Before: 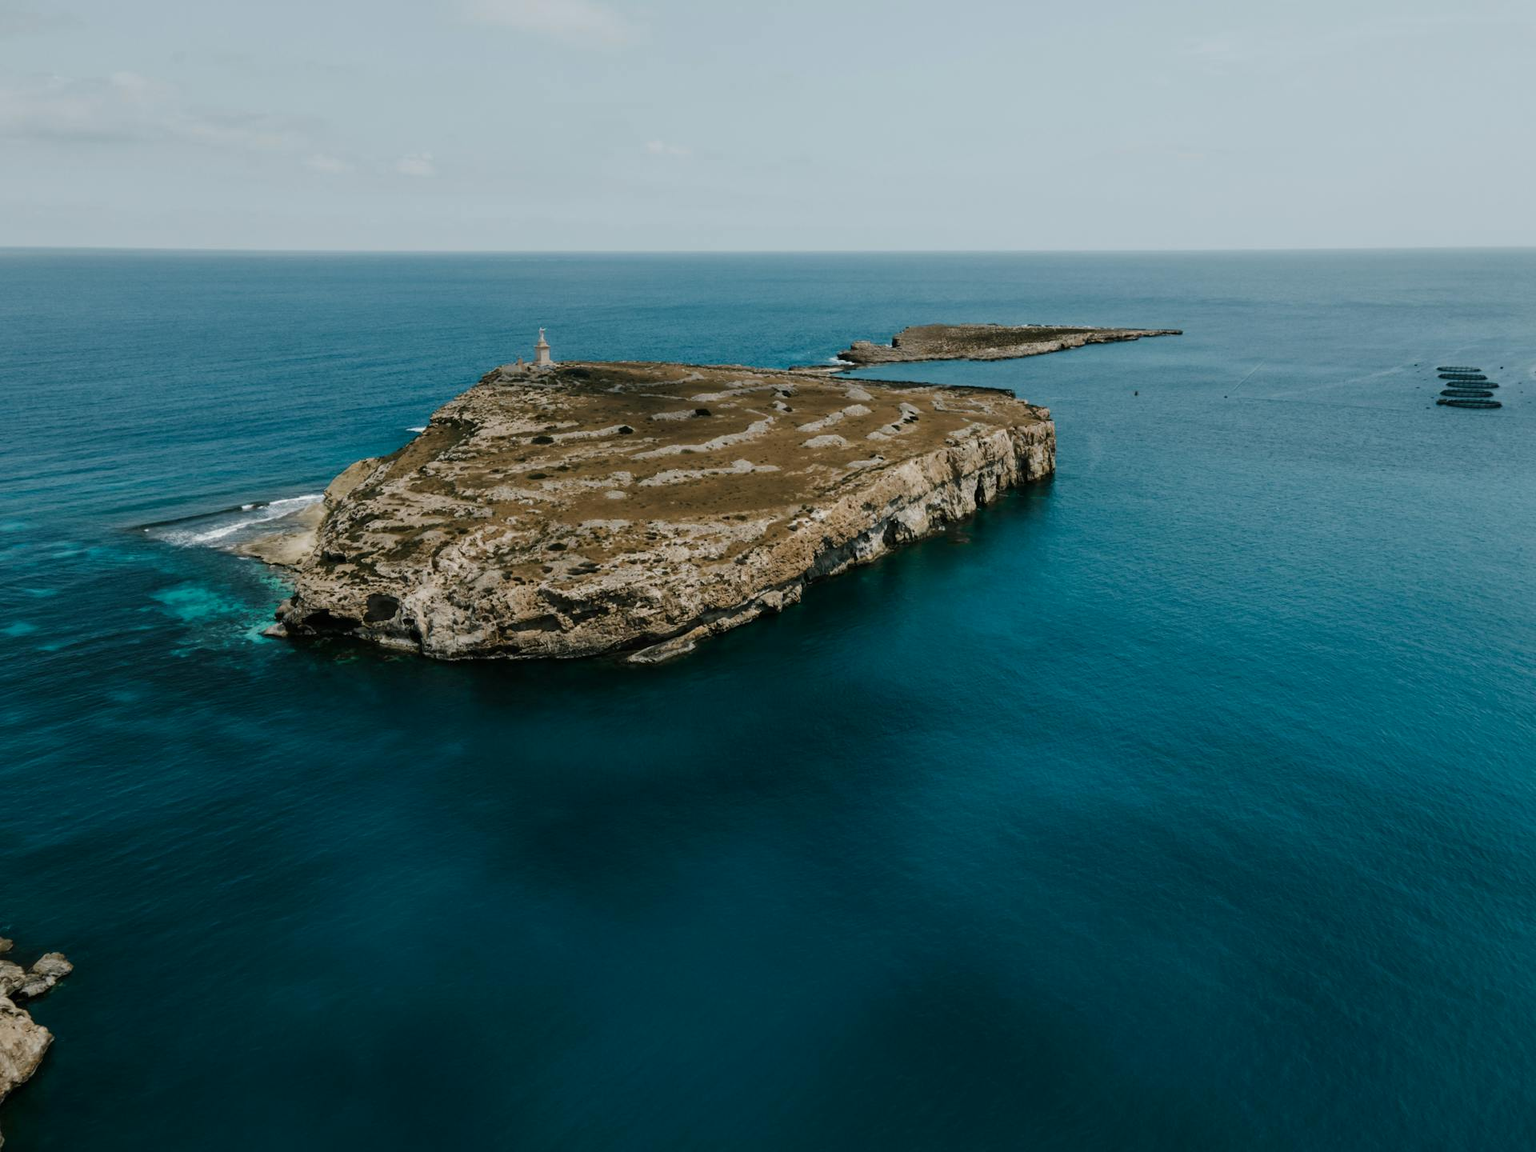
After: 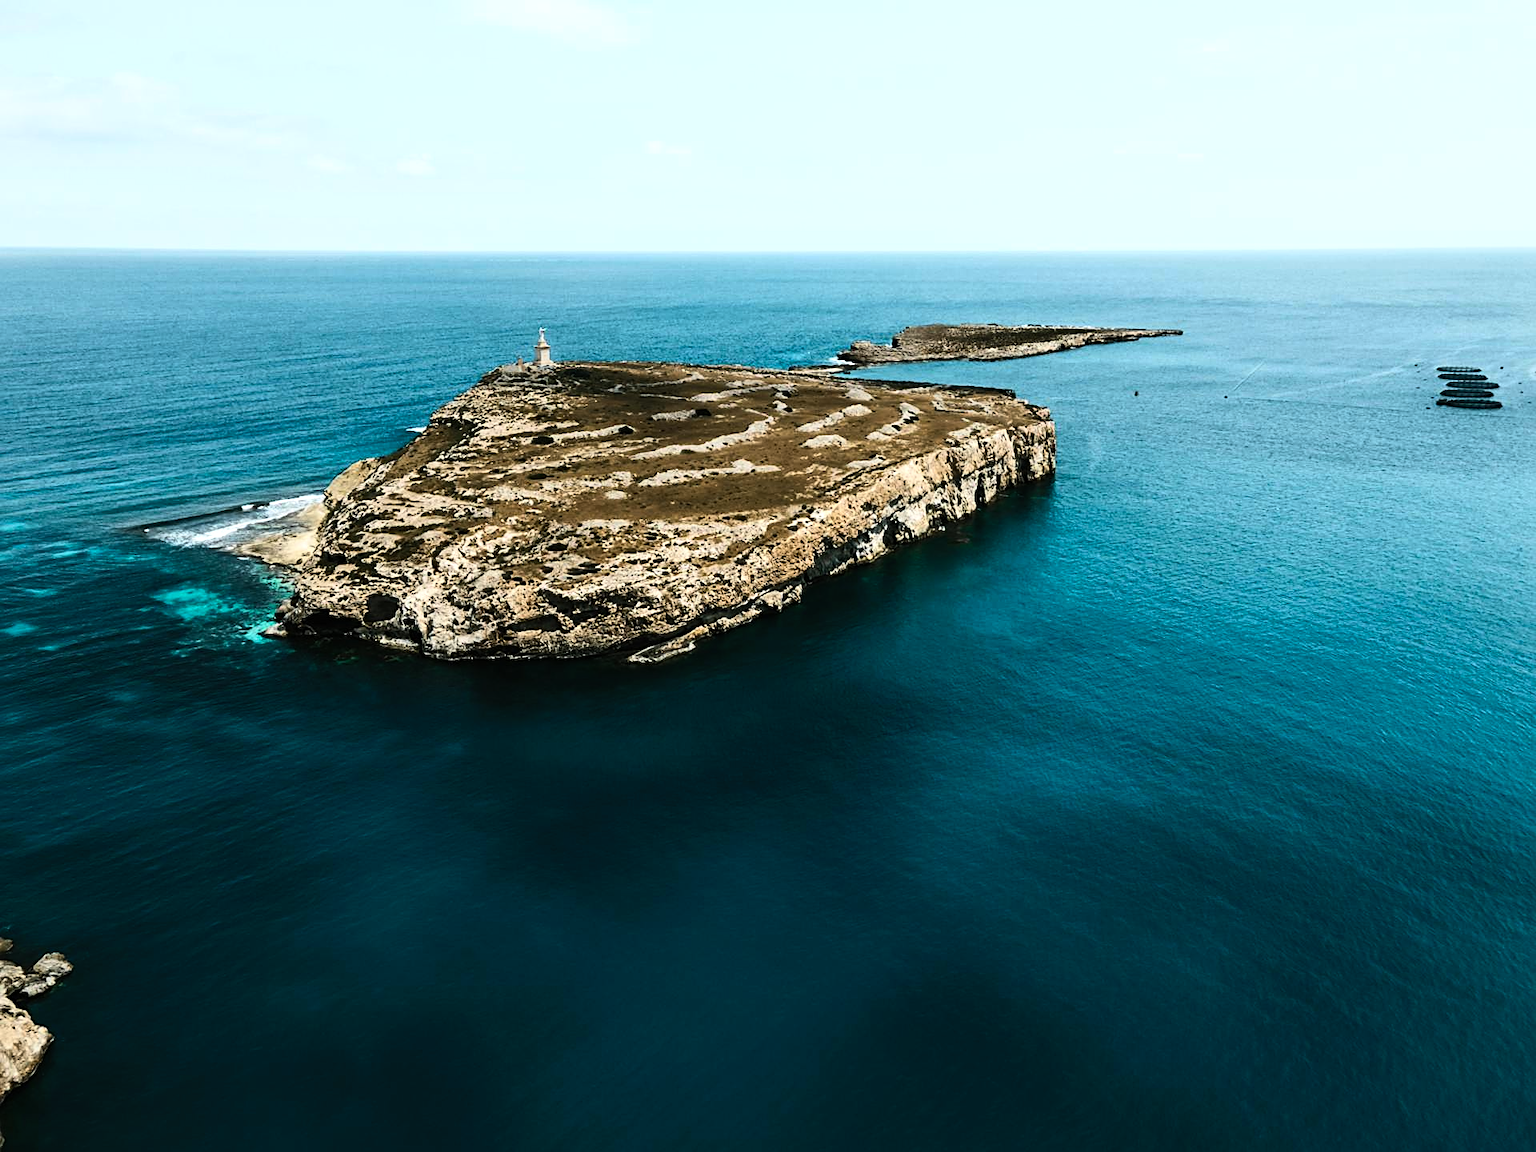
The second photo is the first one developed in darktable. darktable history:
tone equalizer: -8 EV -1.08 EV, -7 EV -1.01 EV, -6 EV -0.867 EV, -5 EV -0.578 EV, -3 EV 0.578 EV, -2 EV 0.867 EV, -1 EV 1.01 EV, +0 EV 1.08 EV, edges refinement/feathering 500, mask exposure compensation -1.57 EV, preserve details no
contrast brightness saturation: contrast 0.2, brightness 0.16, saturation 0.22
sharpen: on, module defaults
